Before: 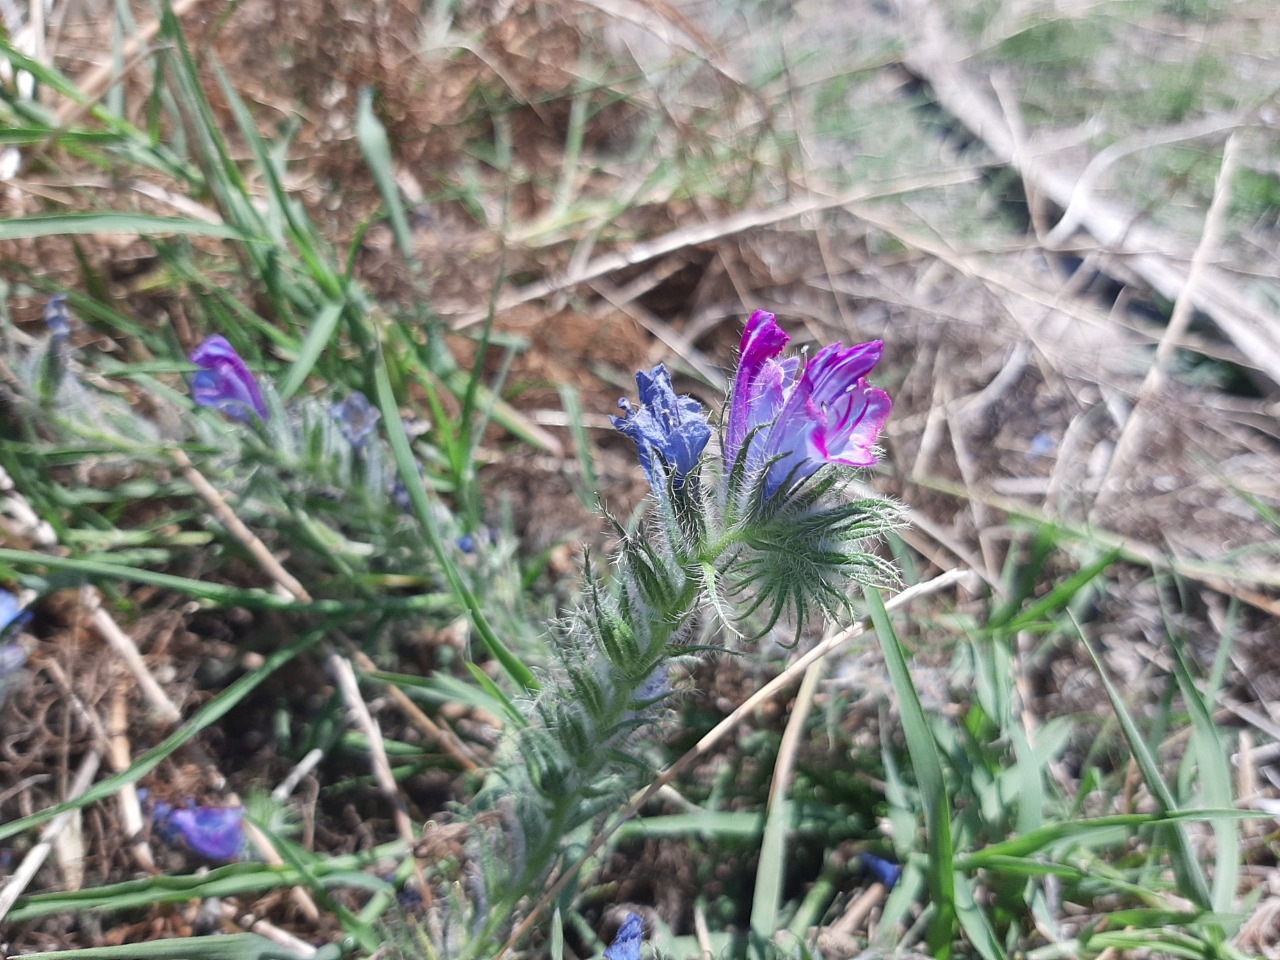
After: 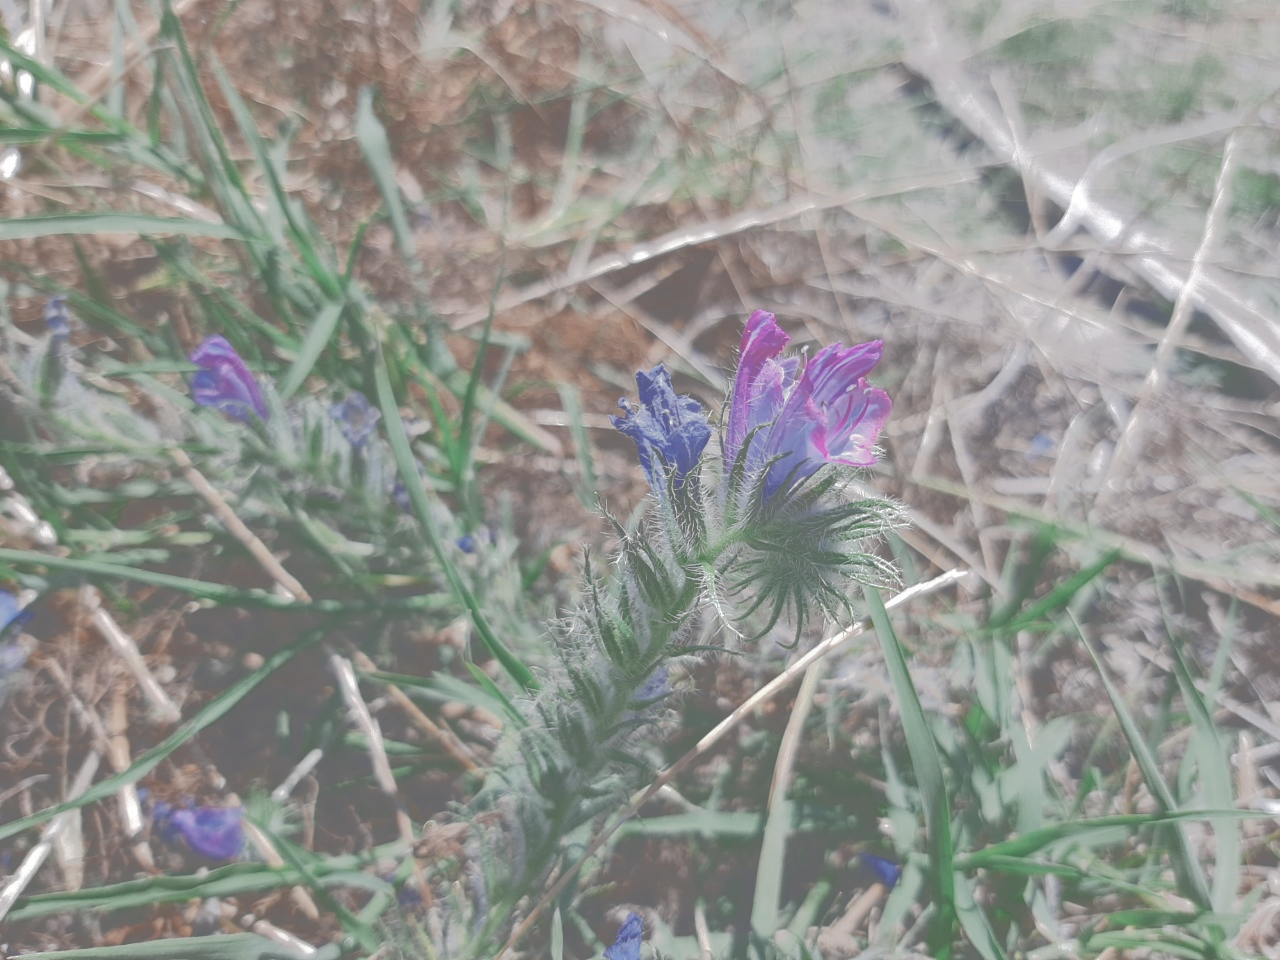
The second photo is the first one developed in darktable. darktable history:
tone curve: curves: ch0 [(0, 0) (0.003, 0.43) (0.011, 0.433) (0.025, 0.434) (0.044, 0.436) (0.069, 0.439) (0.1, 0.442) (0.136, 0.446) (0.177, 0.449) (0.224, 0.454) (0.277, 0.462) (0.335, 0.488) (0.399, 0.524) (0.468, 0.566) (0.543, 0.615) (0.623, 0.666) (0.709, 0.718) (0.801, 0.761) (0.898, 0.801) (1, 1)], color space Lab, independent channels, preserve colors none
contrast brightness saturation: contrast 0.062, brightness -0.015, saturation -0.212
color zones: curves: ch0 [(0, 0.5) (0.125, 0.4) (0.25, 0.5) (0.375, 0.4) (0.5, 0.4) (0.625, 0.35) (0.75, 0.35) (0.875, 0.5)]; ch1 [(0, 0.35) (0.125, 0.45) (0.25, 0.35) (0.375, 0.35) (0.5, 0.35) (0.625, 0.35) (0.75, 0.45) (0.875, 0.35)]; ch2 [(0, 0.6) (0.125, 0.5) (0.25, 0.5) (0.375, 0.6) (0.5, 0.6) (0.625, 0.5) (0.75, 0.5) (0.875, 0.5)]
